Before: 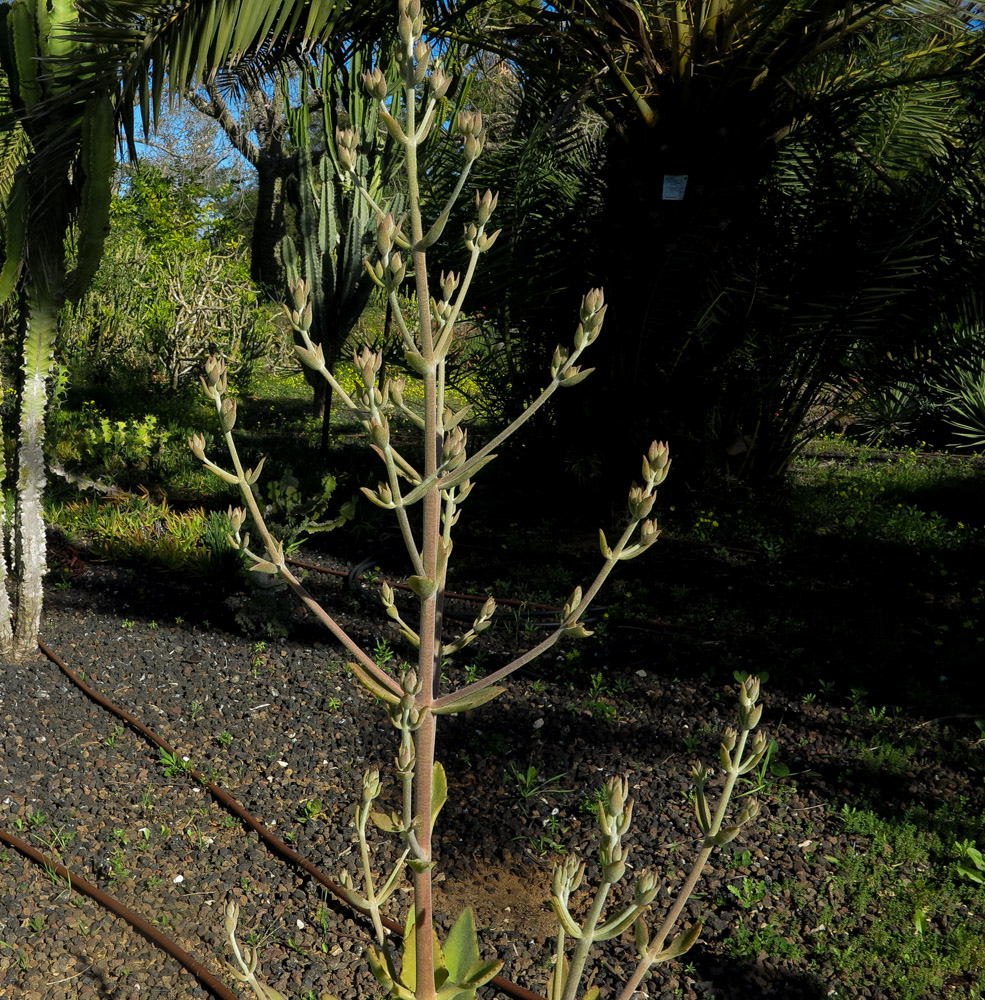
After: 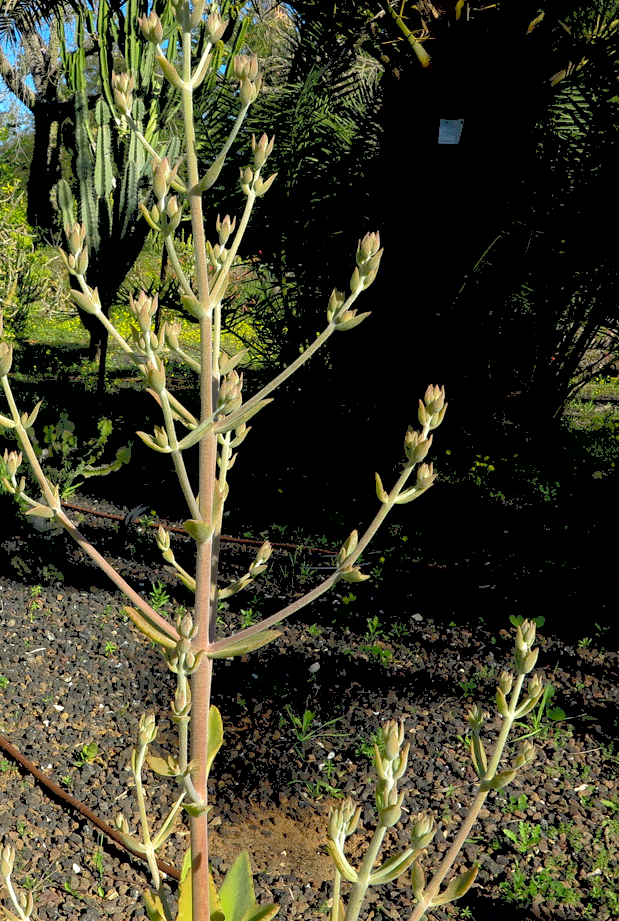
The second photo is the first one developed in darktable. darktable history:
exposure: black level correction 0.009, exposure 0.015 EV, compensate exposure bias true, compensate highlight preservation false
crop and rotate: left 22.751%, top 5.636%, right 14.316%, bottom 2.264%
tone curve: curves: ch0 [(0, 0) (0.003, 0.277) (0.011, 0.277) (0.025, 0.279) (0.044, 0.282) (0.069, 0.286) (0.1, 0.289) (0.136, 0.294) (0.177, 0.318) (0.224, 0.345) (0.277, 0.379) (0.335, 0.425) (0.399, 0.481) (0.468, 0.542) (0.543, 0.594) (0.623, 0.662) (0.709, 0.731) (0.801, 0.792) (0.898, 0.851) (1, 1)], color space Lab, independent channels, preserve colors none
